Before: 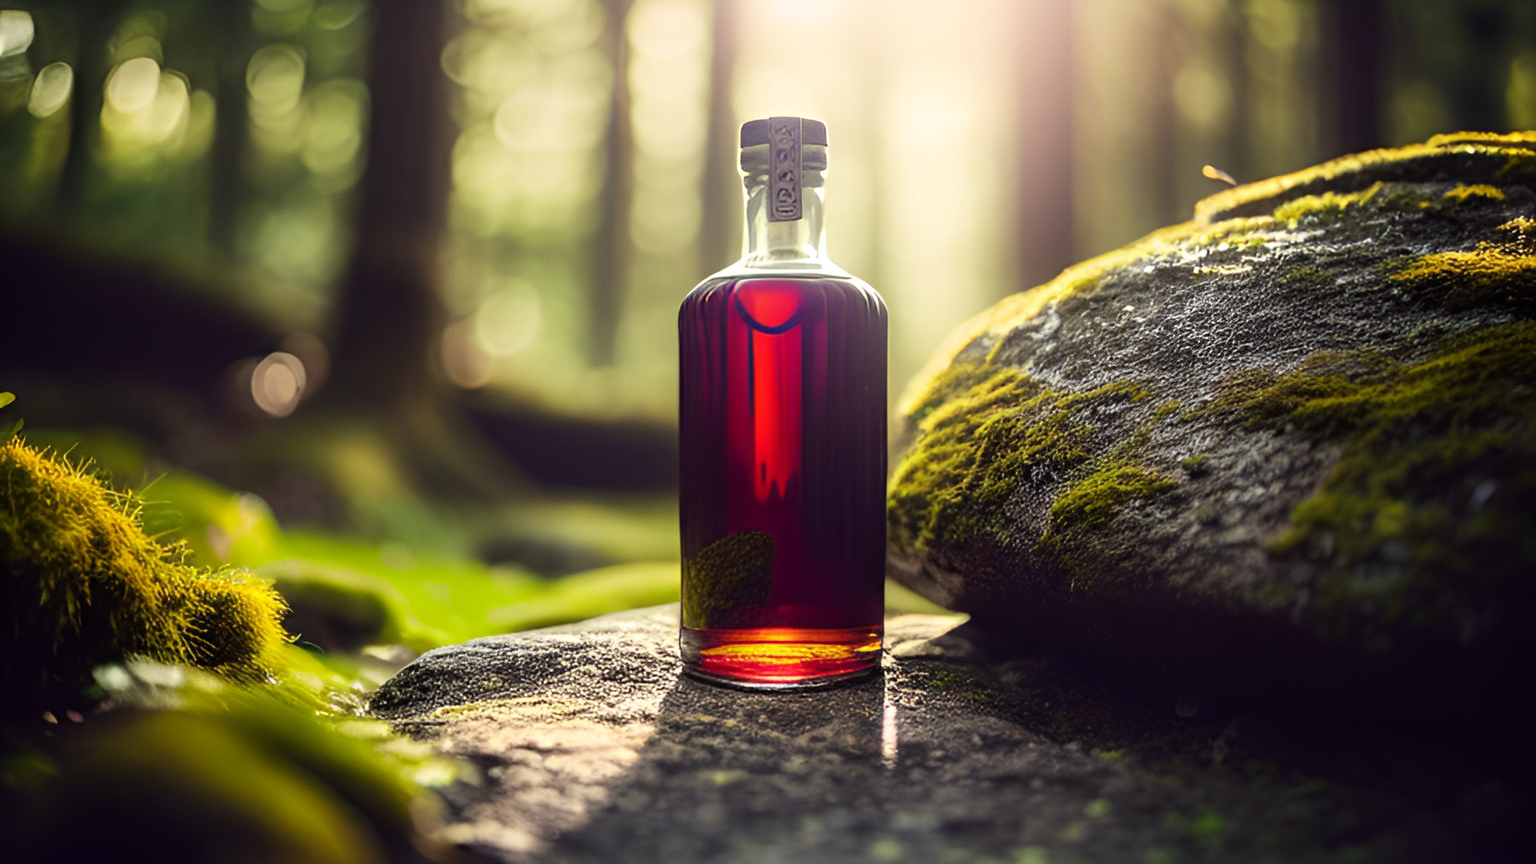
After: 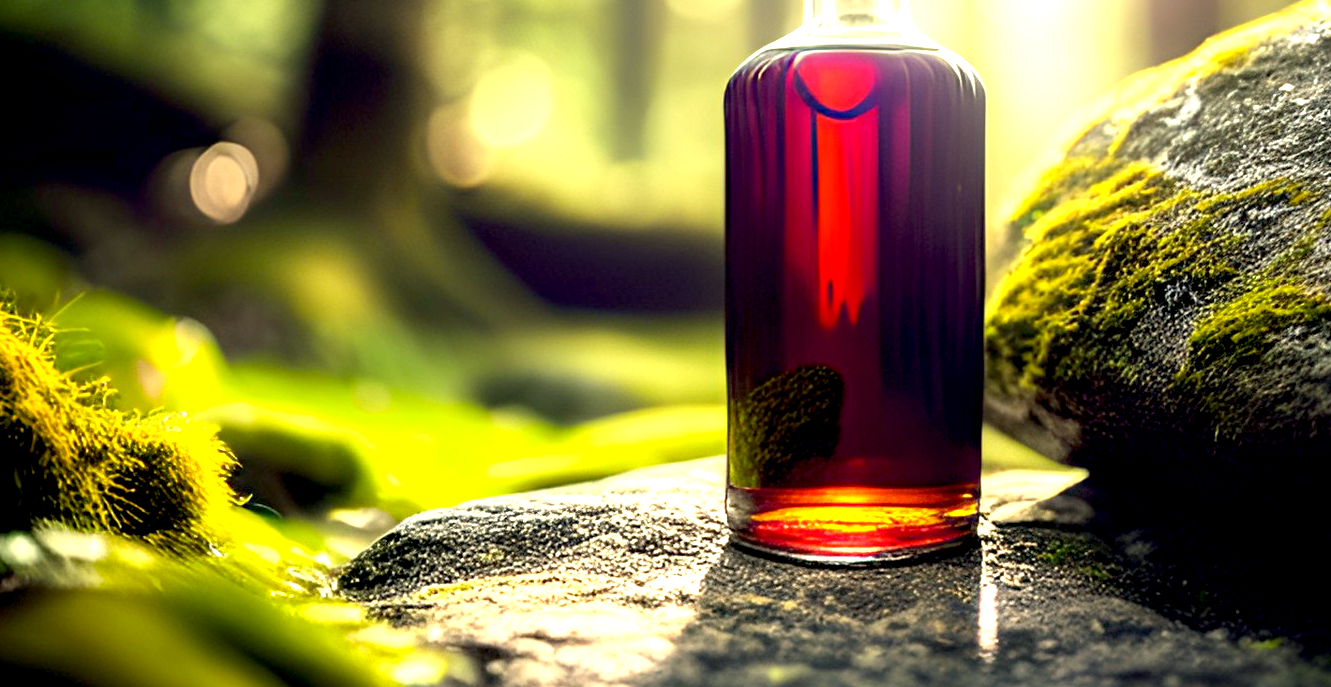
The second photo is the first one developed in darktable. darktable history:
color correction: highlights a* -0.482, highlights b* 9.48, shadows a* -9.48, shadows b* 0.803
crop: left 6.488%, top 27.668%, right 24.183%, bottom 8.656%
exposure: black level correction 0.01, exposure 1 EV, compensate highlight preservation false
